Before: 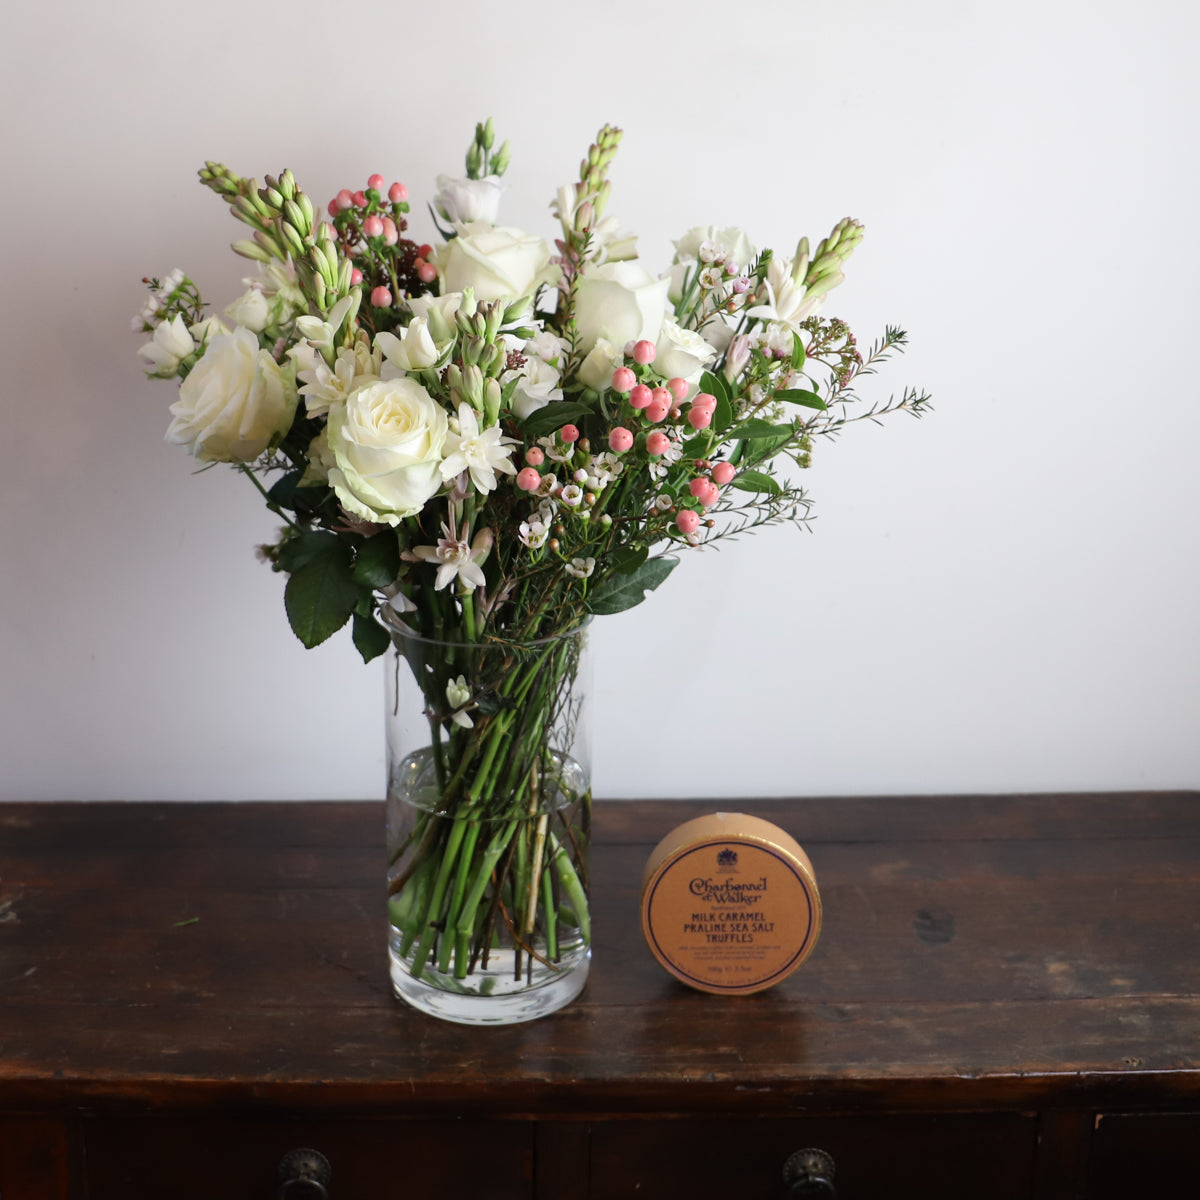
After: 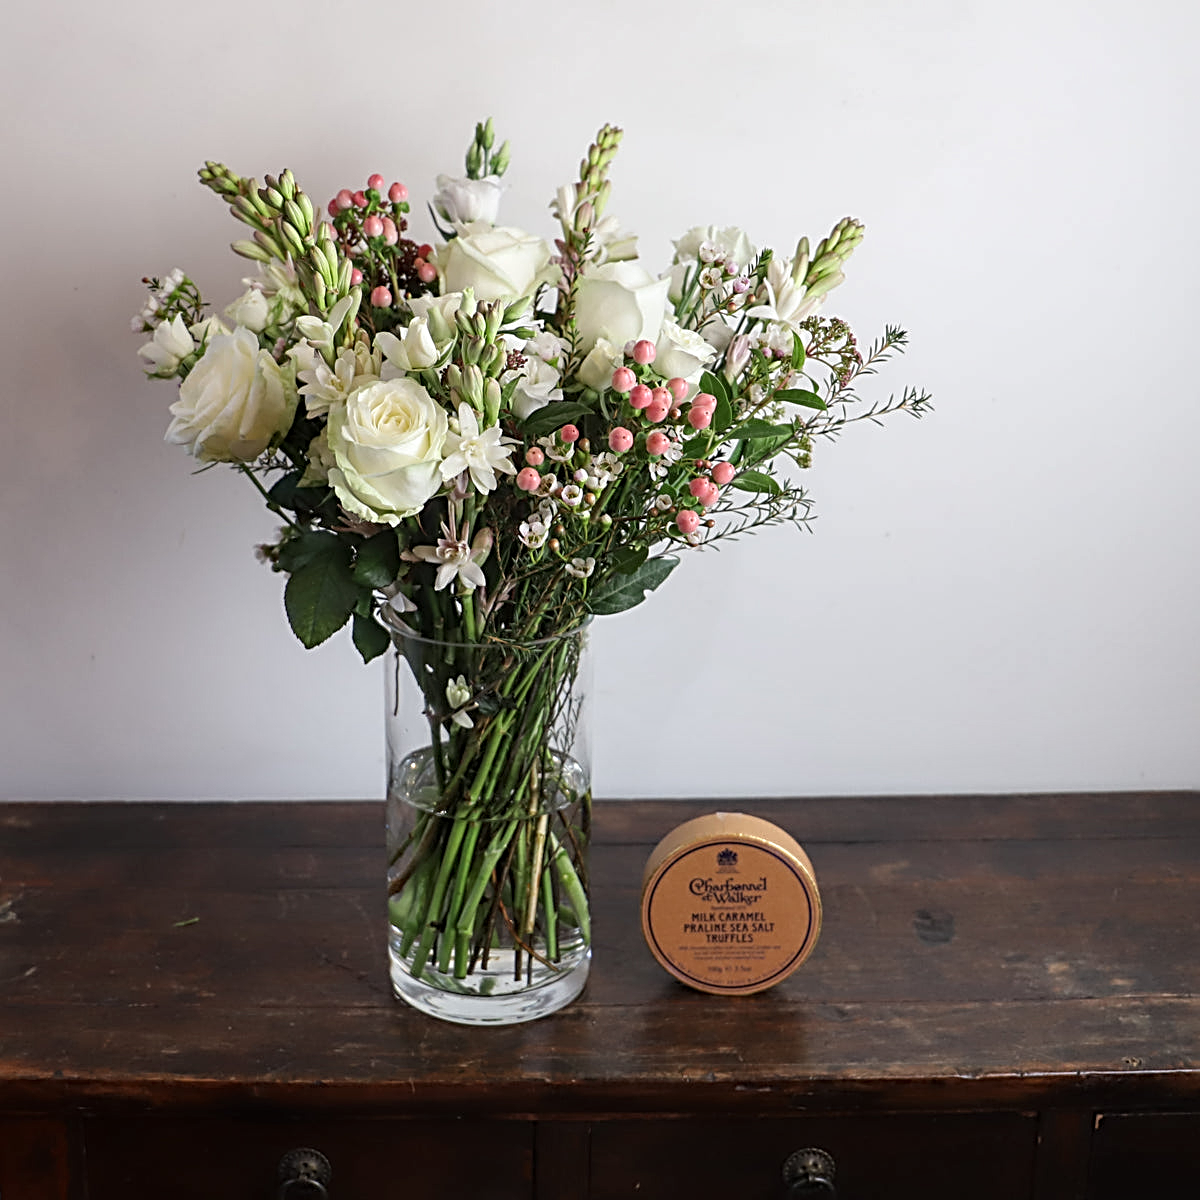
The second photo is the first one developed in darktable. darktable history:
tone equalizer: on, module defaults
local contrast: on, module defaults
sharpen: radius 2.817, amount 0.715
